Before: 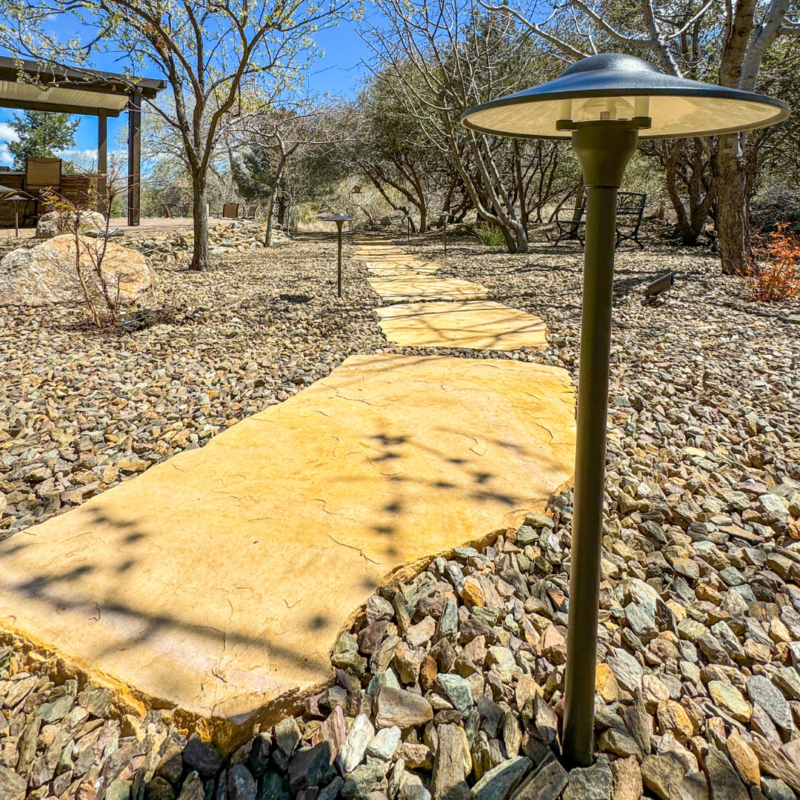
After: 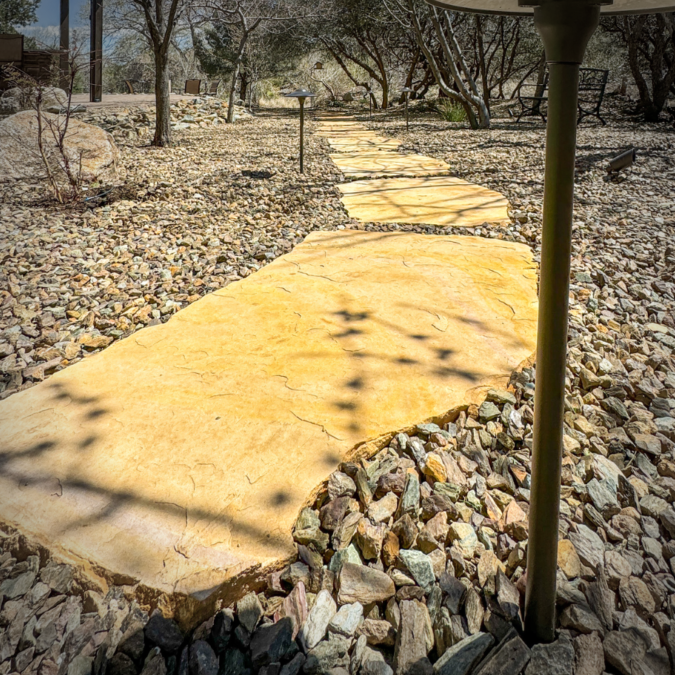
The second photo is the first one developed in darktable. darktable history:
vignetting: fall-off start 75%, brightness -0.692, width/height ratio 1.084
tone equalizer: on, module defaults
crop and rotate: left 4.842%, top 15.51%, right 10.668%
